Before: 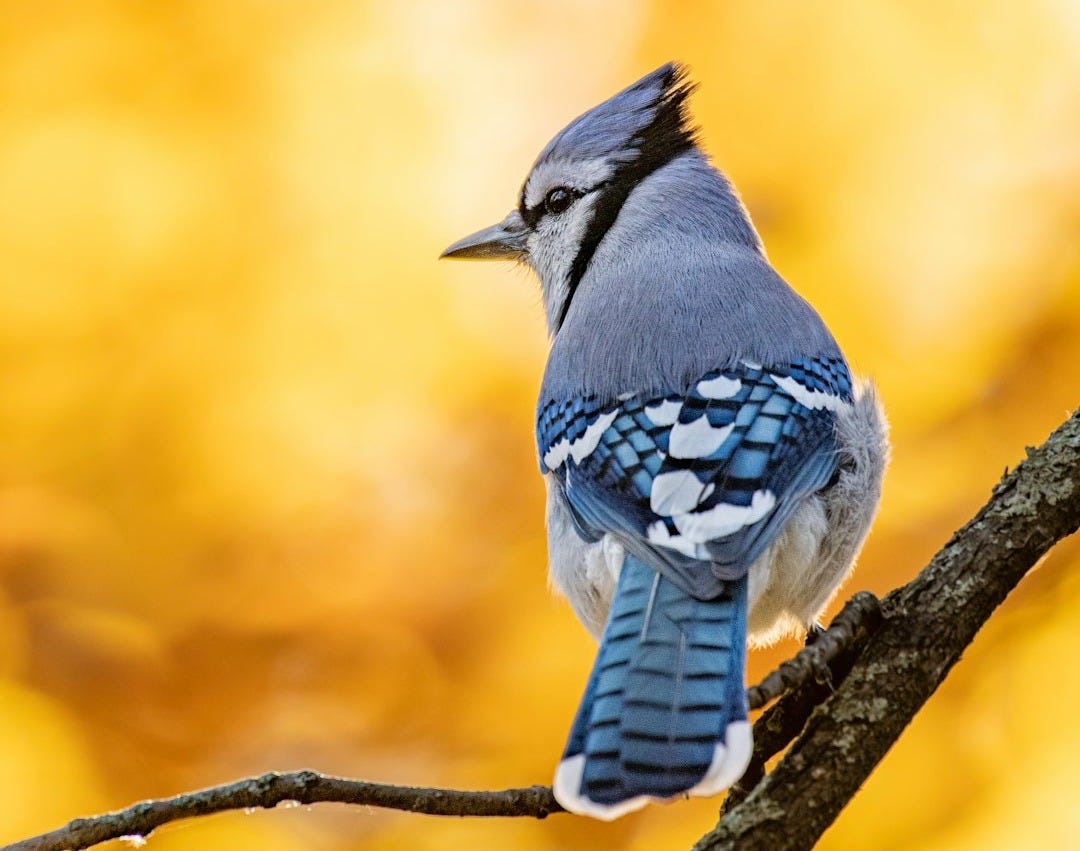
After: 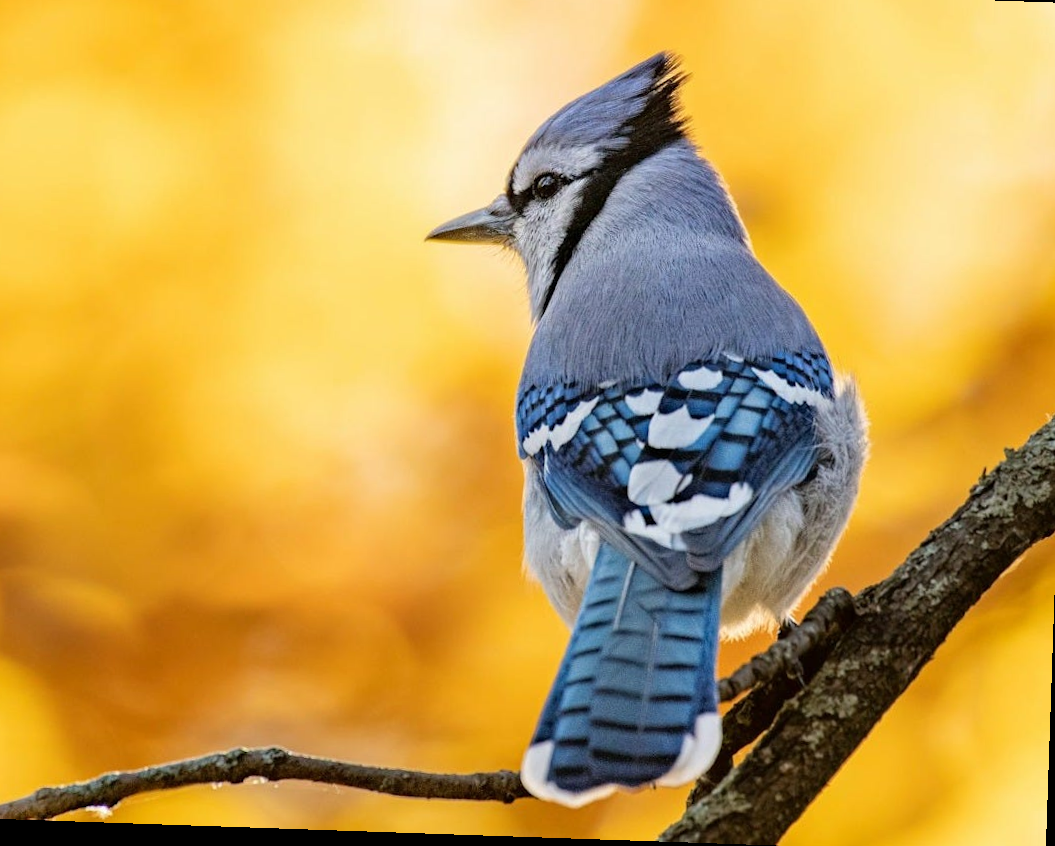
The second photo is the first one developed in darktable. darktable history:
crop and rotate: angle -1.96°, left 3.15%, top 3.842%, right 1.601%, bottom 0.743%
